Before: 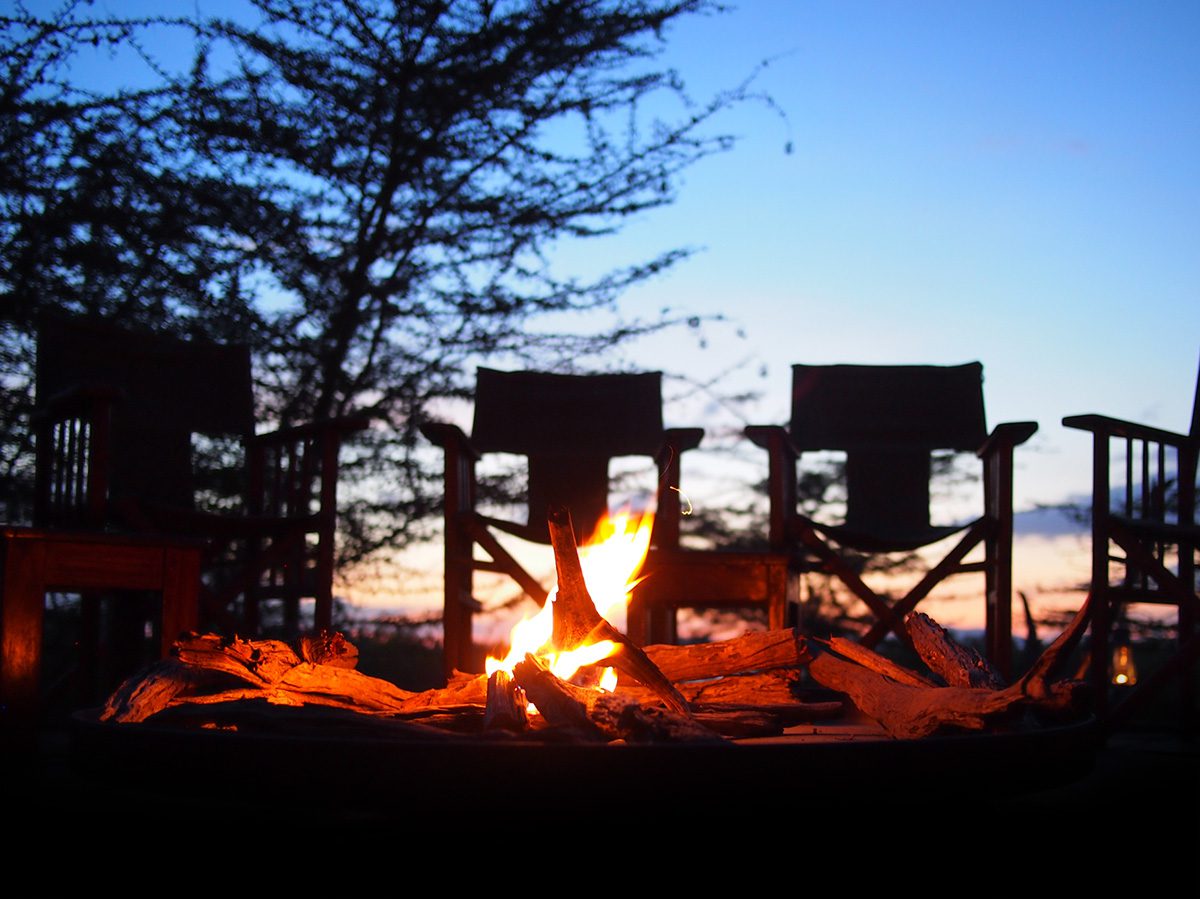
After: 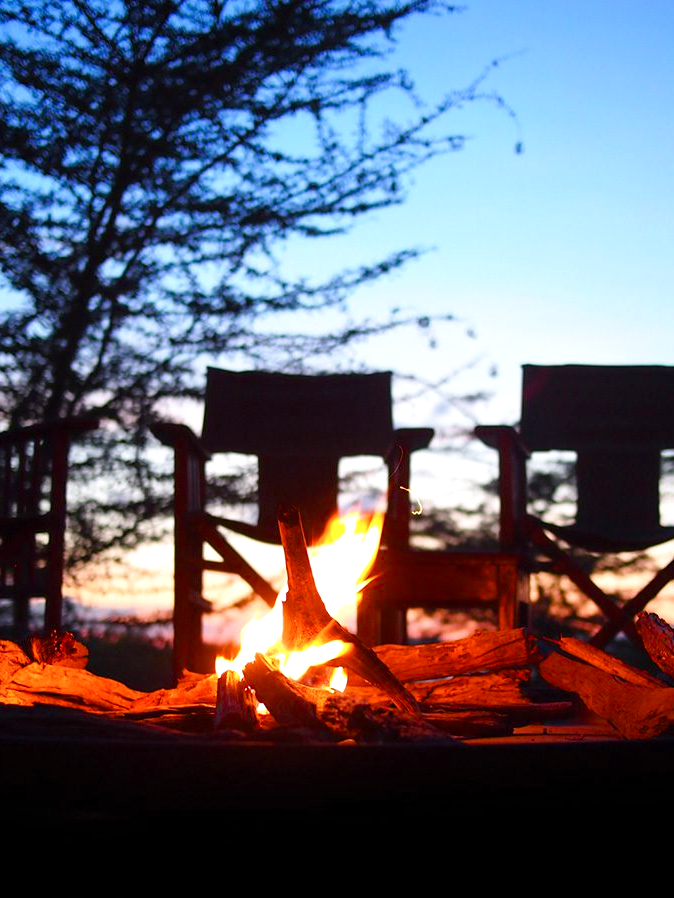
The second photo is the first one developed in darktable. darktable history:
crop and rotate: left 22.516%, right 21.234%
exposure: exposure 0.3 EV, compensate highlight preservation false
color balance rgb: perceptual saturation grading › global saturation 20%, perceptual saturation grading › highlights -25%, perceptual saturation grading › shadows 25%
